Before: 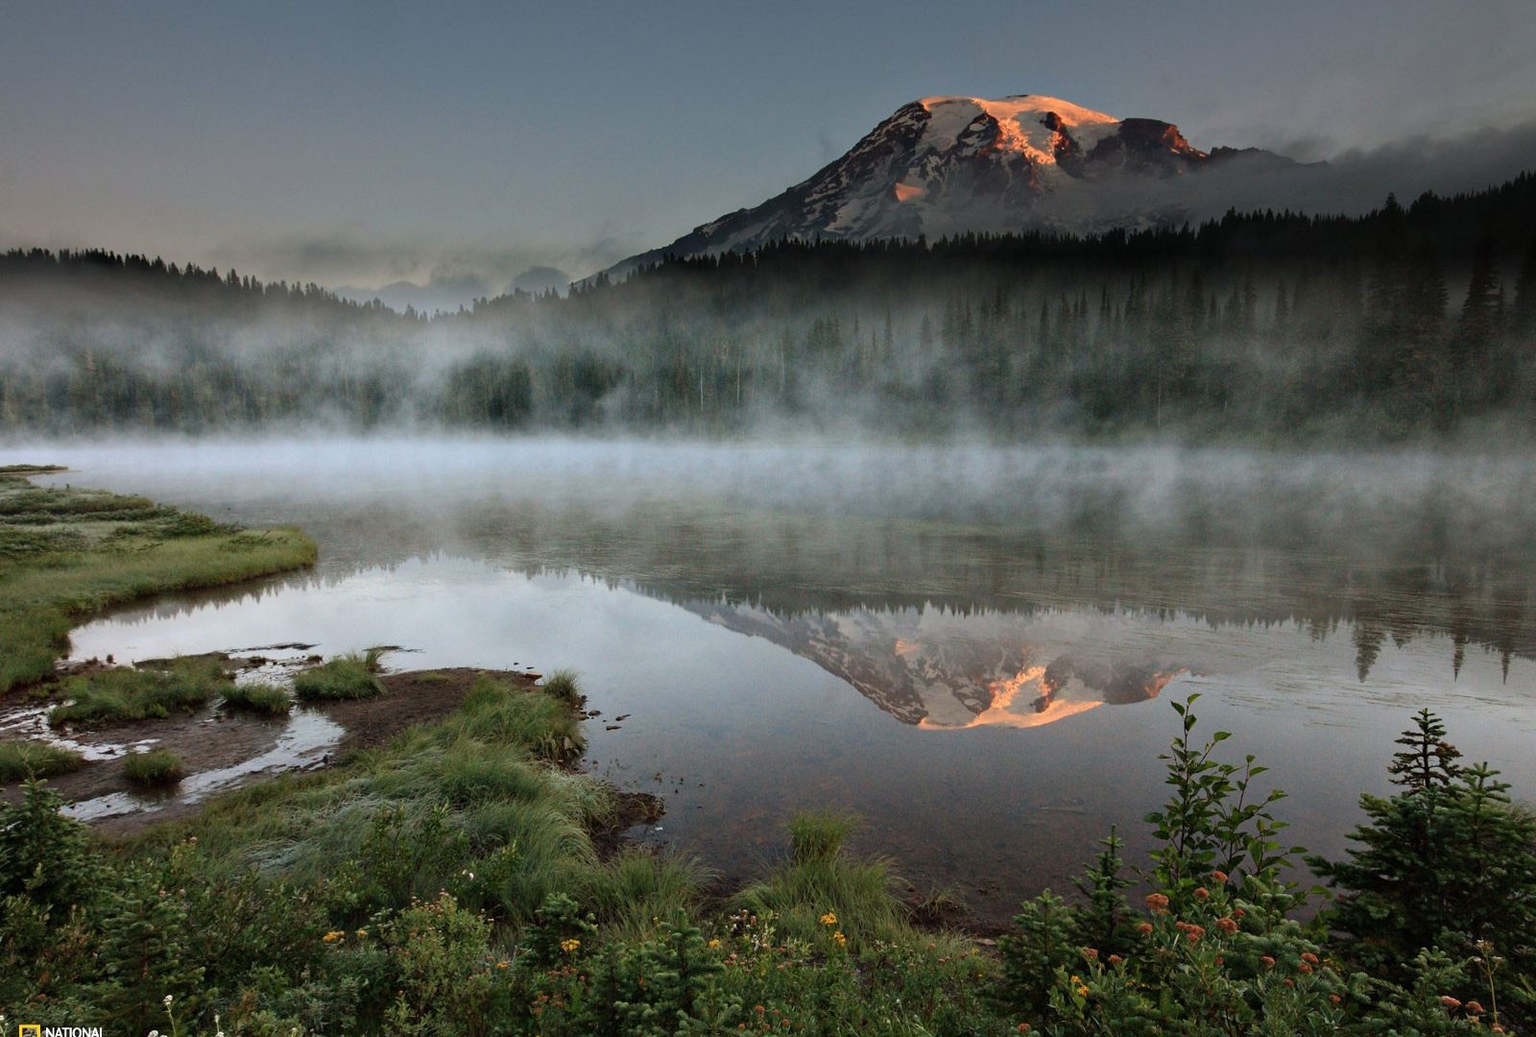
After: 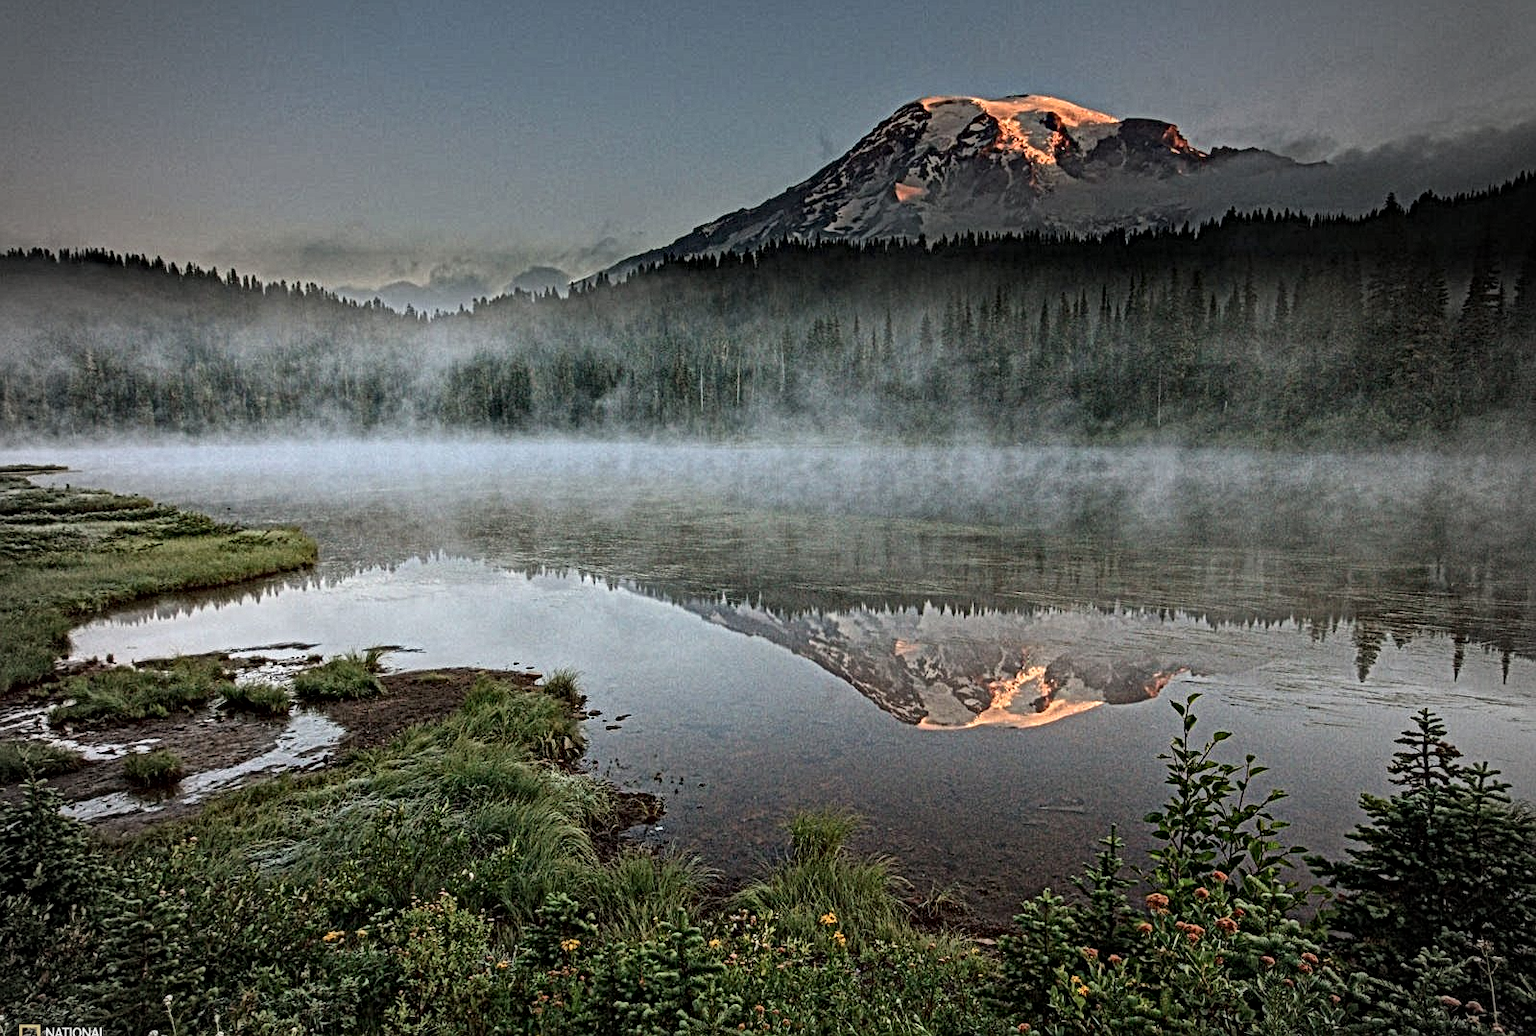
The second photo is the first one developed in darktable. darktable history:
local contrast: mode bilateral grid, contrast 21, coarseness 4, detail 299%, midtone range 0.2
vignetting: fall-off radius 32.44%, brightness -0.286, unbound false
